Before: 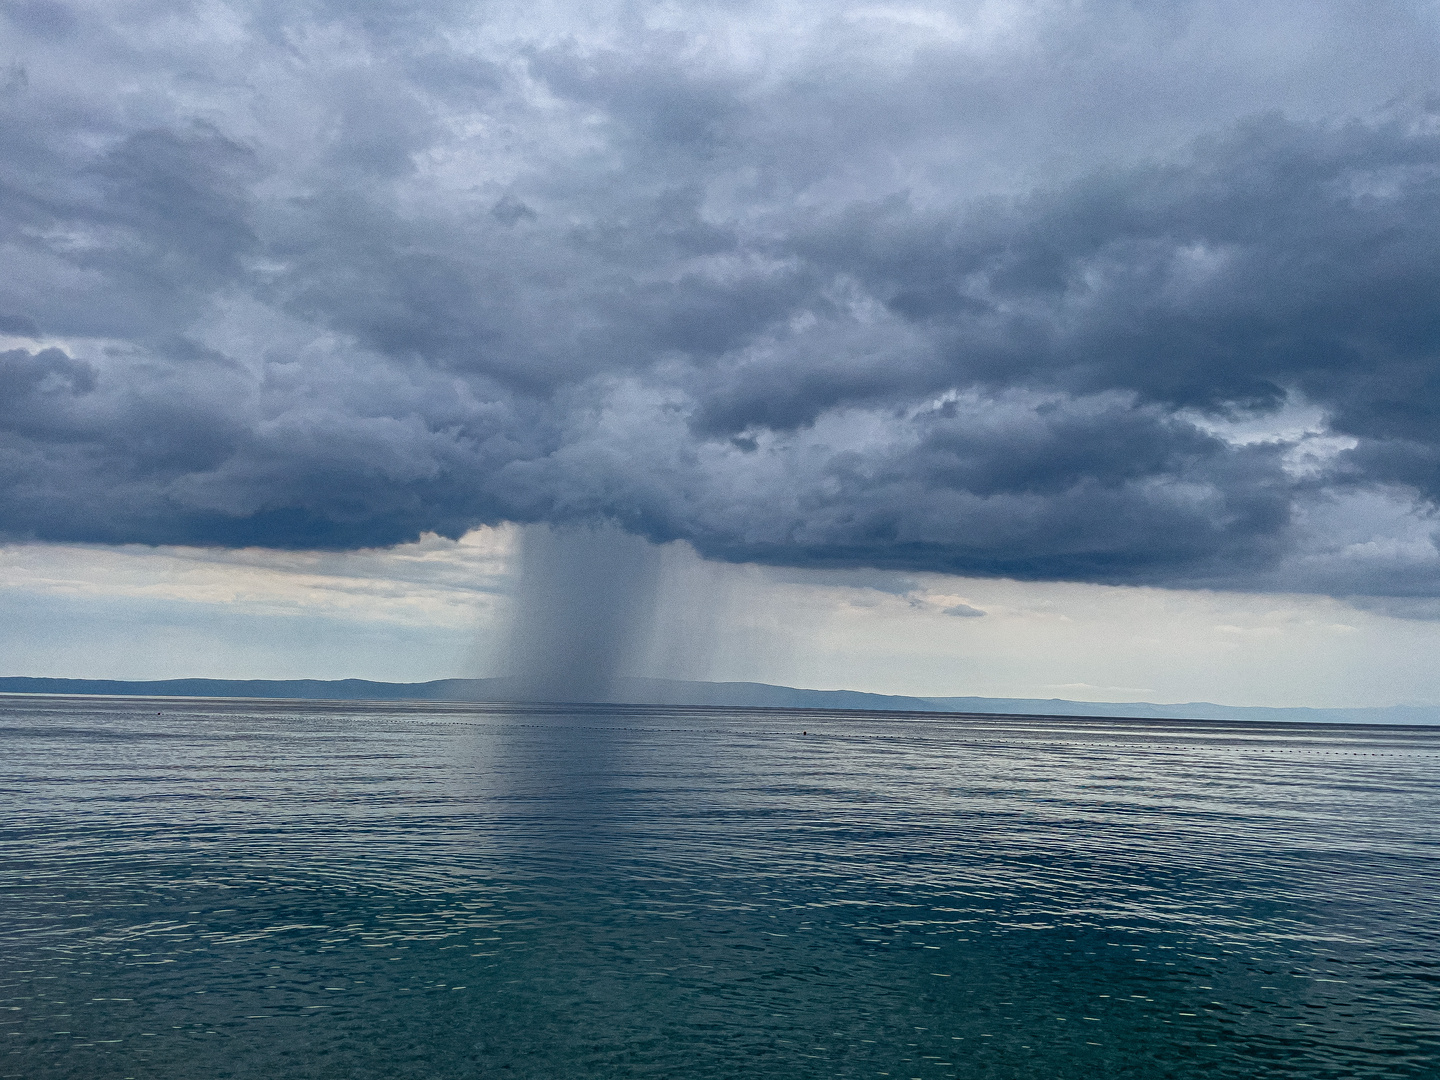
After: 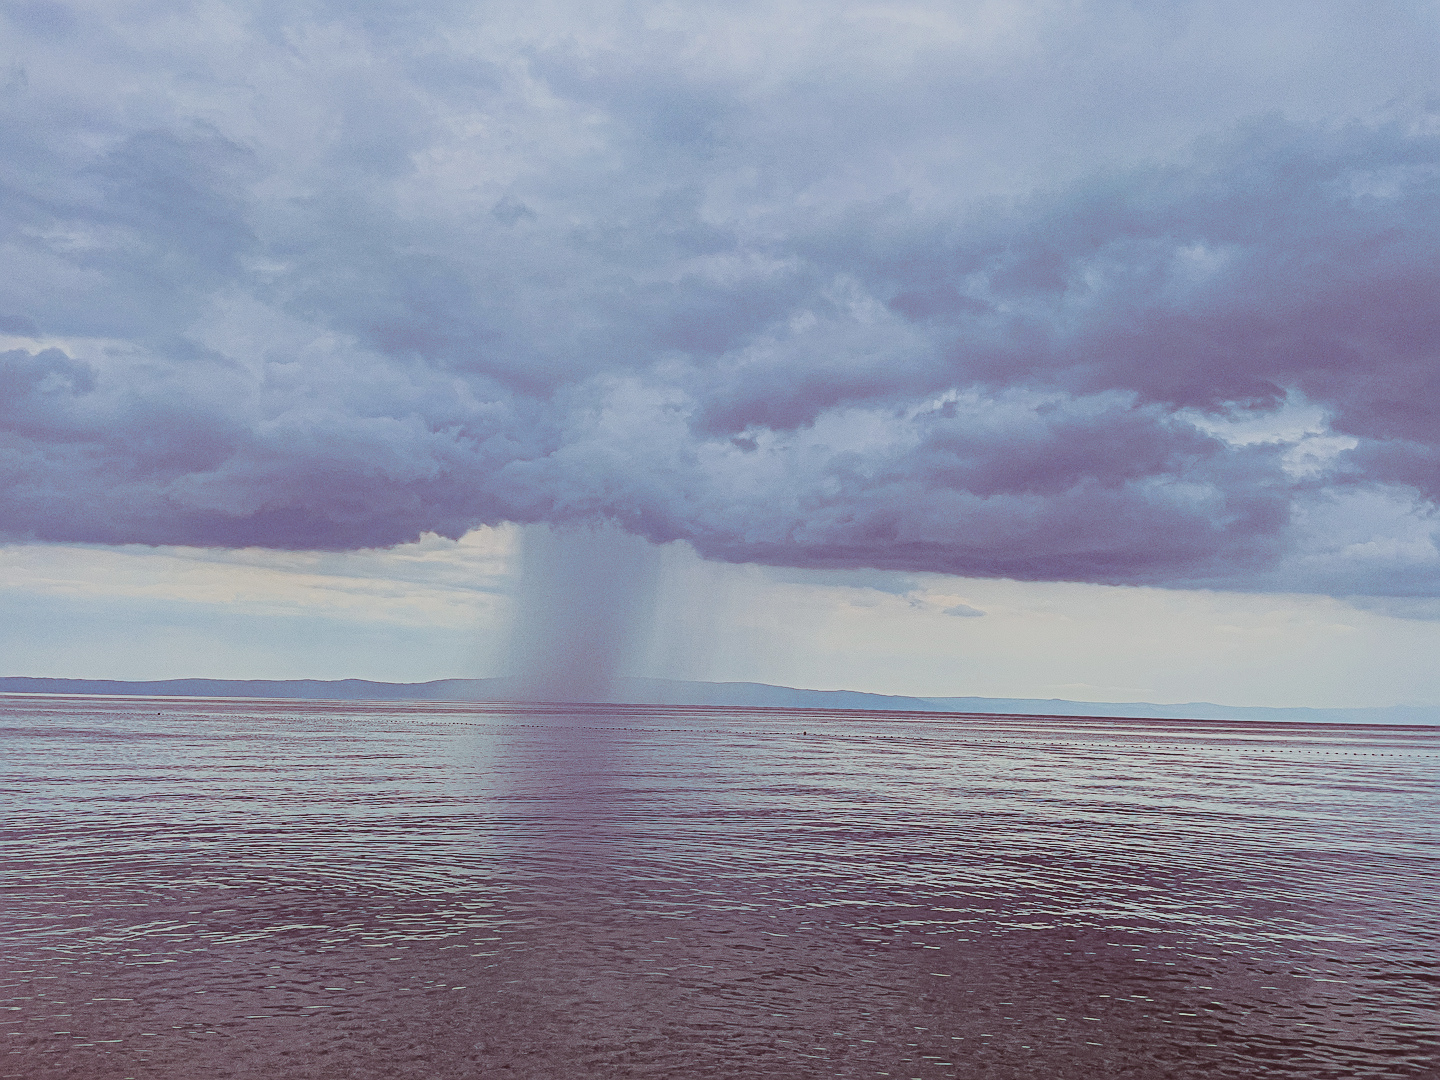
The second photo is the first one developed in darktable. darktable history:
contrast brightness saturation: contrast -0.28
split-toning: on, module defaults
sharpen: on, module defaults
exposure: exposure 1.089 EV, compensate highlight preservation false
filmic rgb: black relative exposure -7.65 EV, white relative exposure 4.56 EV, hardness 3.61
